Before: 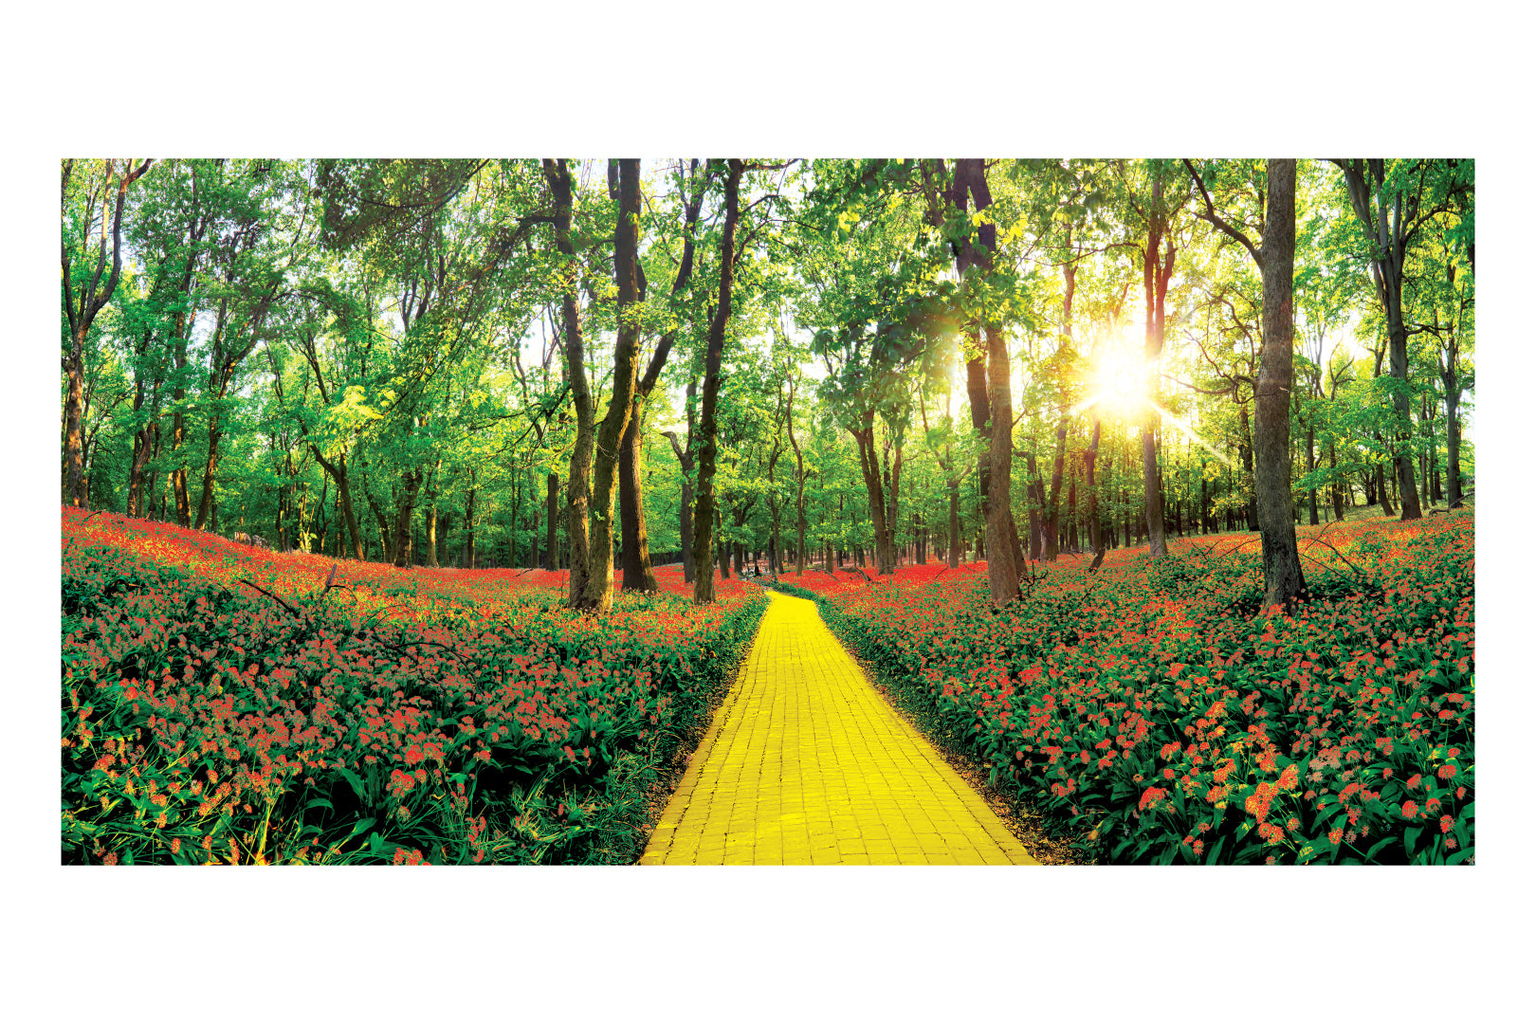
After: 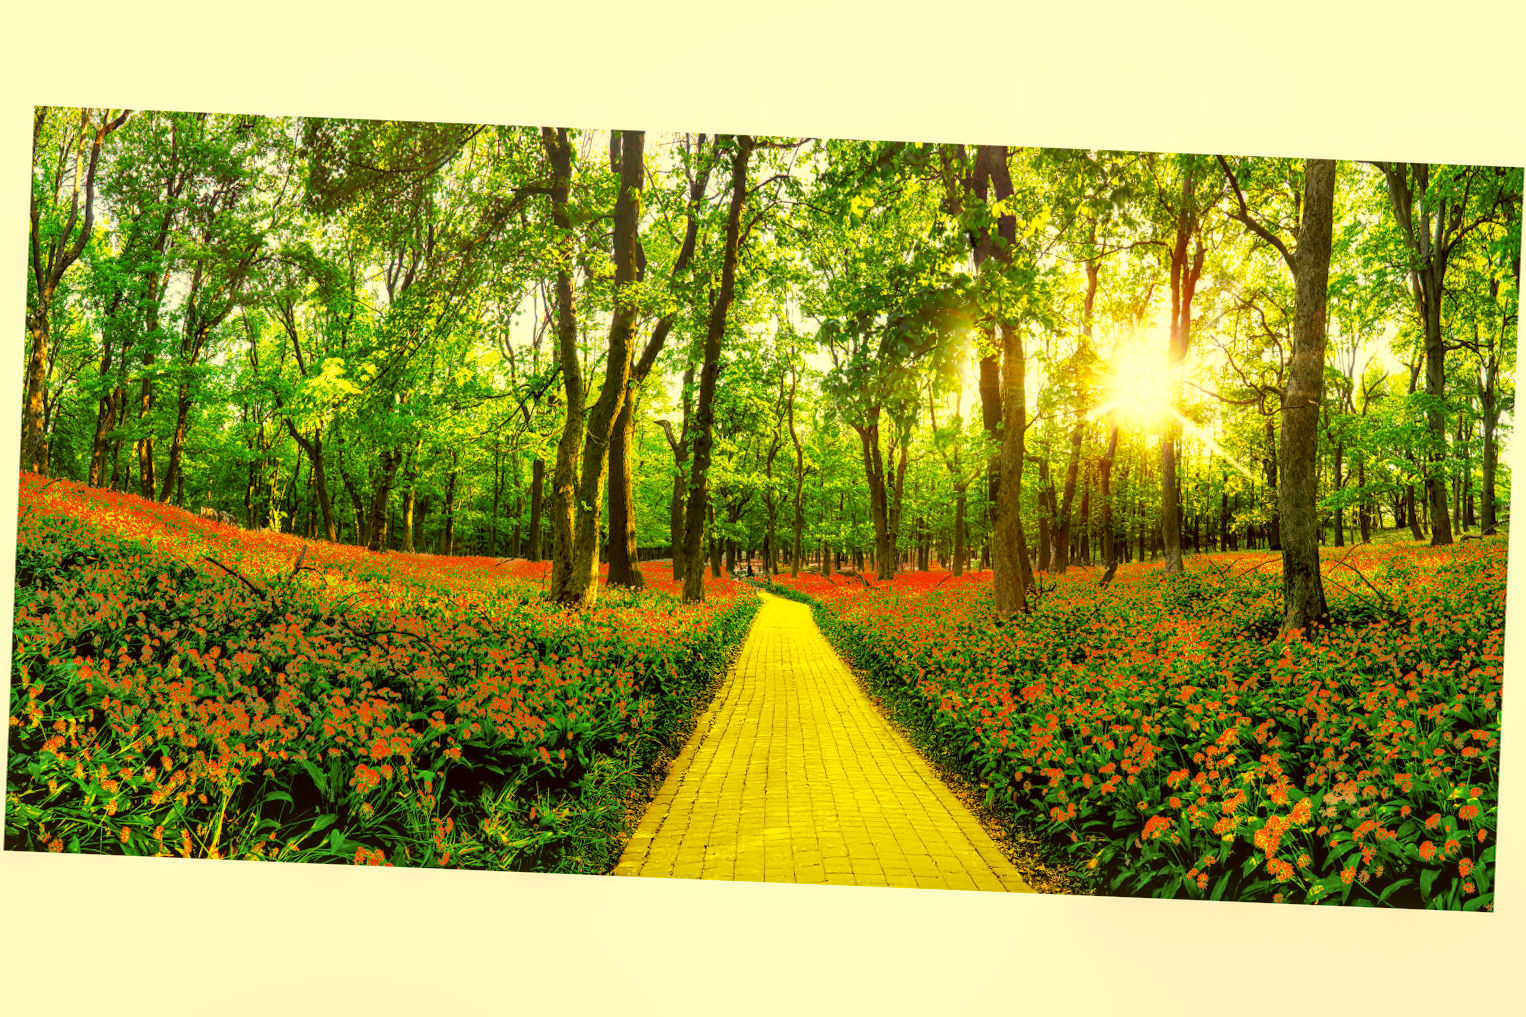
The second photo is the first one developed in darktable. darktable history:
crop and rotate: angle -2.38°
local contrast: on, module defaults
color correction: highlights a* 0.162, highlights b* 29.53, shadows a* -0.162, shadows b* 21.09
